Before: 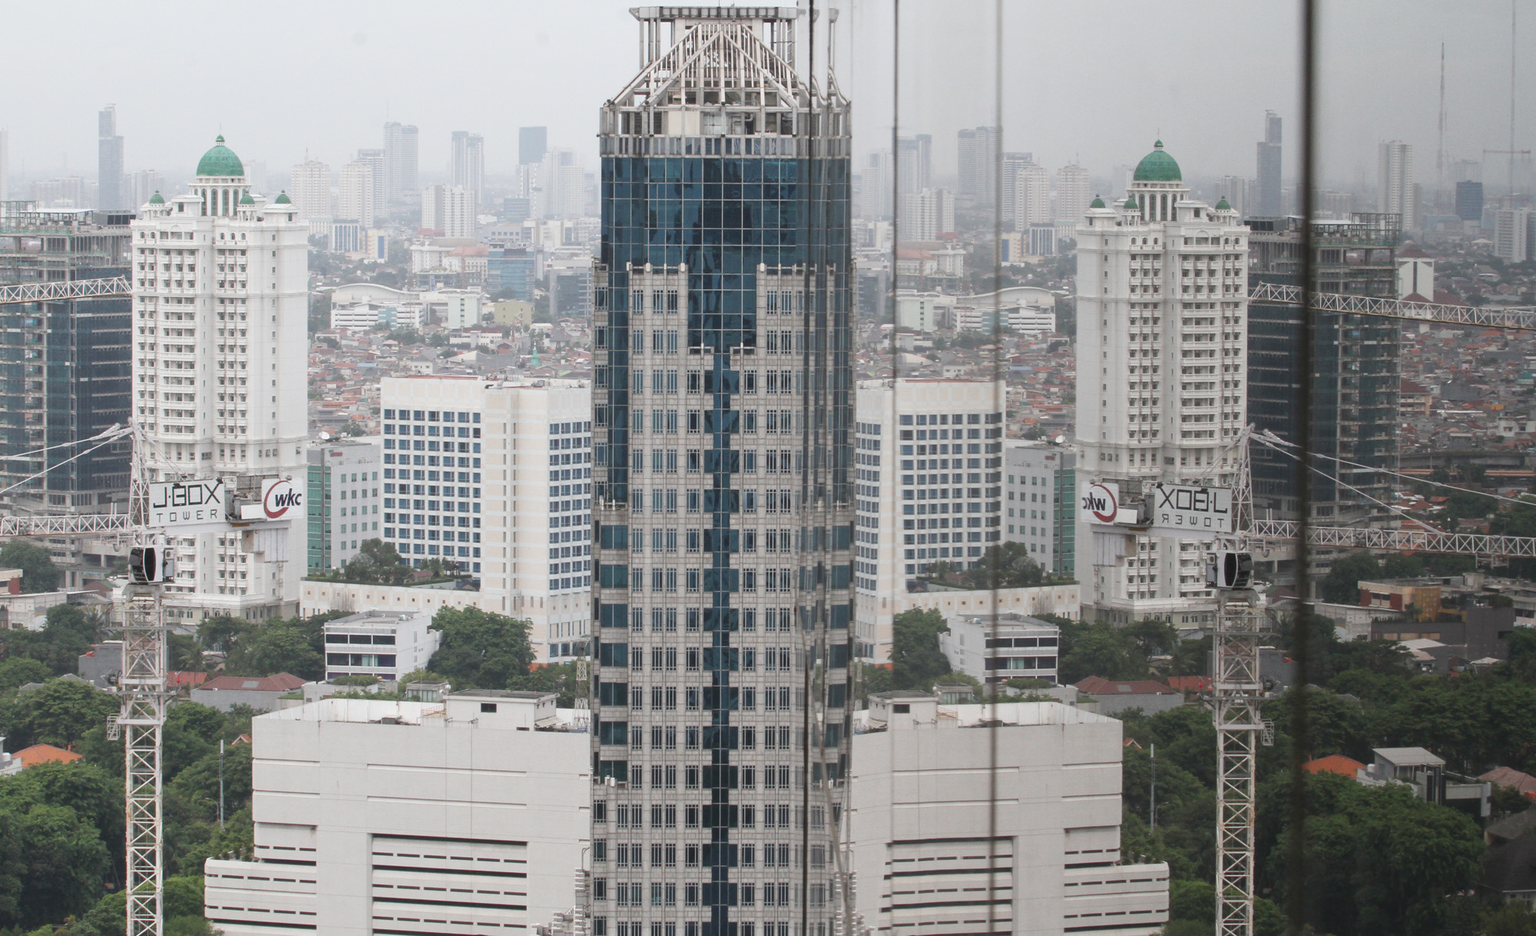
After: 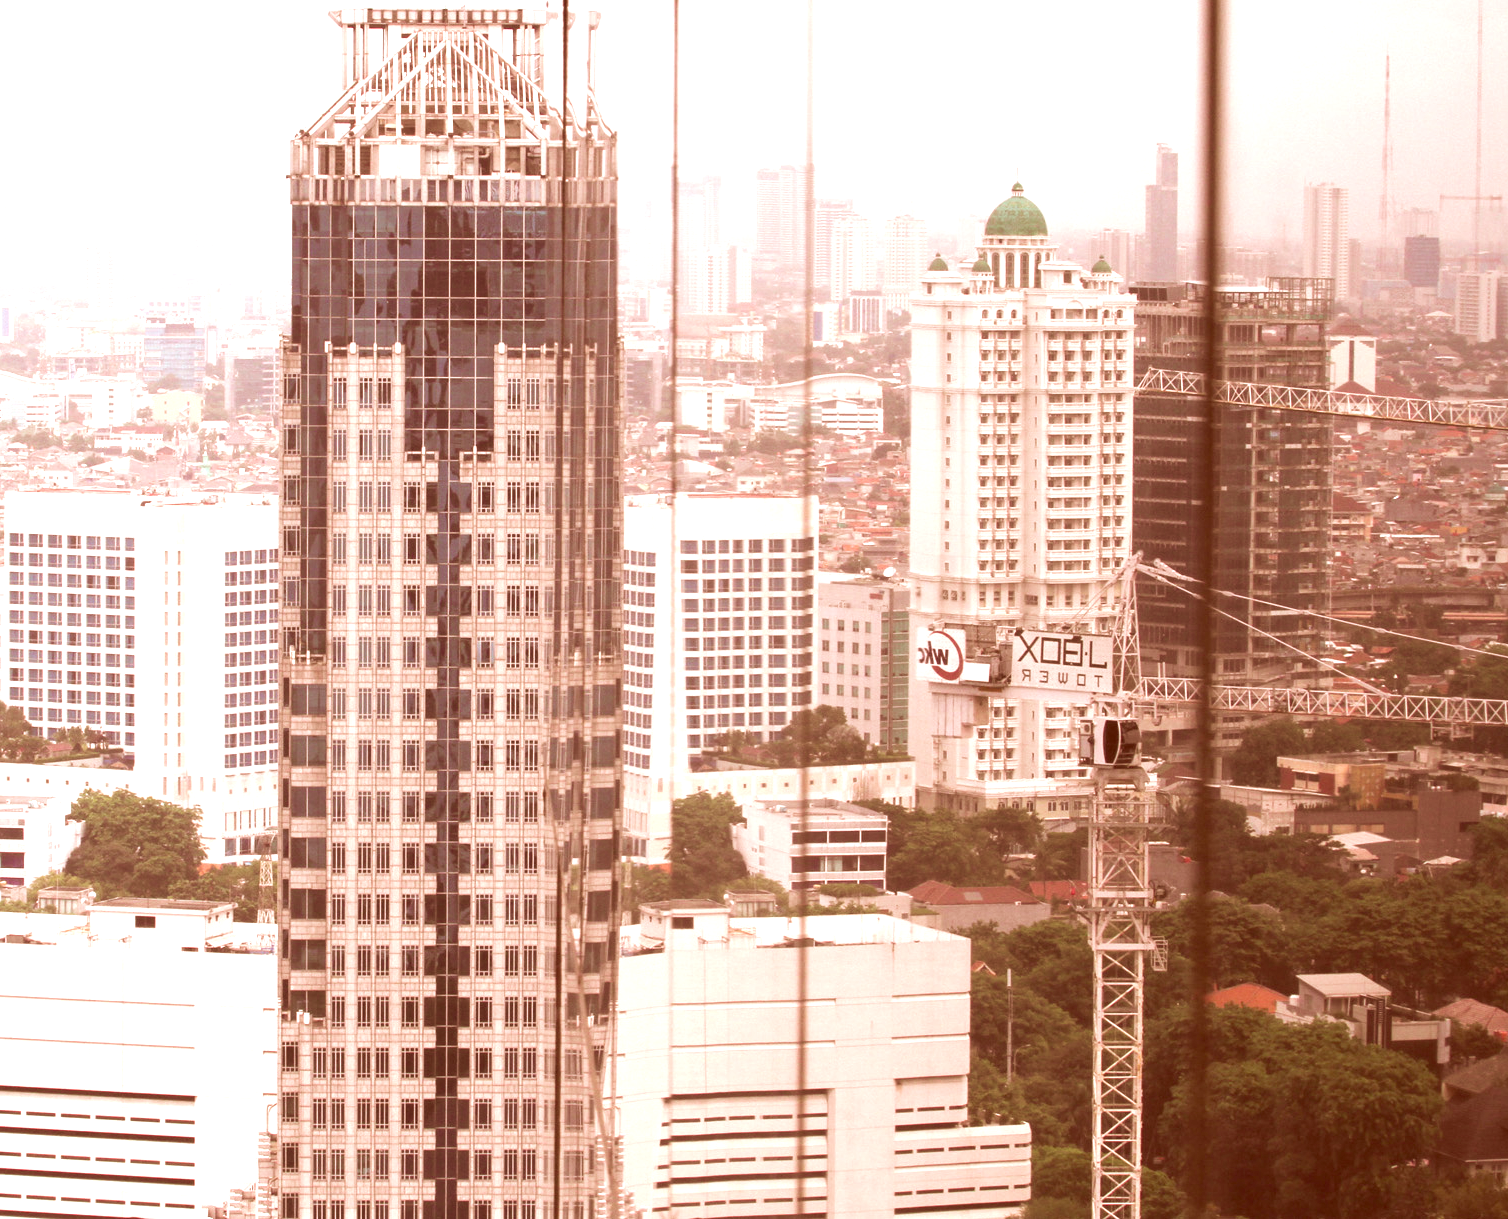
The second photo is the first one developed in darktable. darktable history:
color correction: highlights a* 9.03, highlights b* 8.71, shadows a* 40, shadows b* 40, saturation 0.8
crop and rotate: left 24.6%
exposure: exposure 1.15 EV, compensate highlight preservation false
velvia: strength 36.57%
